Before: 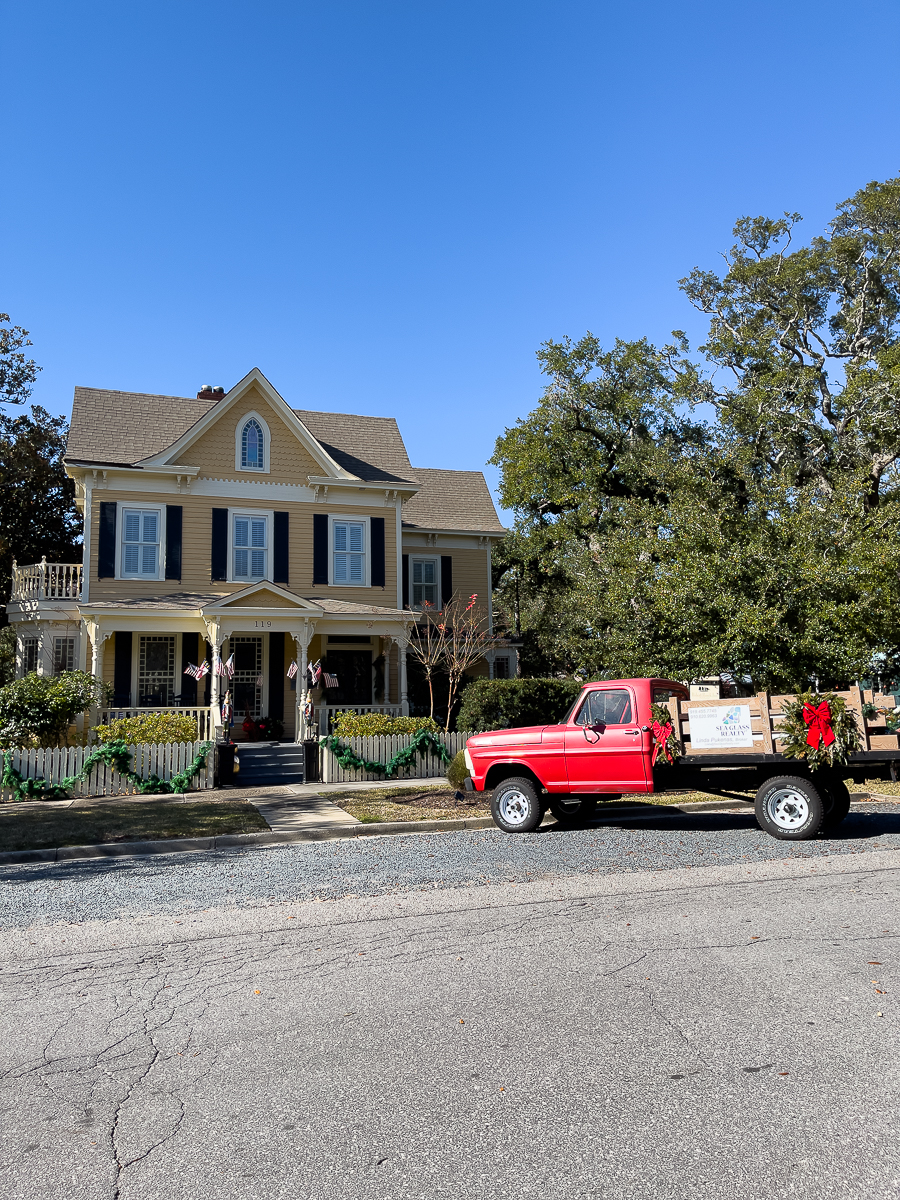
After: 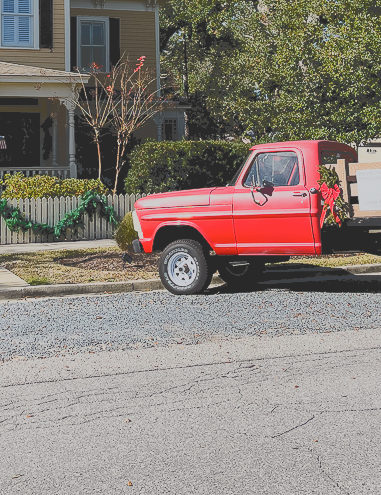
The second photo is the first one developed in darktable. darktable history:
filmic rgb: black relative exposure -6.95 EV, white relative exposure 5.64 EV, hardness 2.85, iterations of high-quality reconstruction 0
tone curve: curves: ch0 [(0, 0) (0.003, 0.272) (0.011, 0.275) (0.025, 0.275) (0.044, 0.278) (0.069, 0.282) (0.1, 0.284) (0.136, 0.287) (0.177, 0.294) (0.224, 0.314) (0.277, 0.347) (0.335, 0.403) (0.399, 0.473) (0.468, 0.552) (0.543, 0.622) (0.623, 0.69) (0.709, 0.756) (0.801, 0.818) (0.898, 0.865) (1, 1)], color space Lab, independent channels, preserve colors none
crop: left 36.922%, top 44.893%, right 20.663%, bottom 13.854%
